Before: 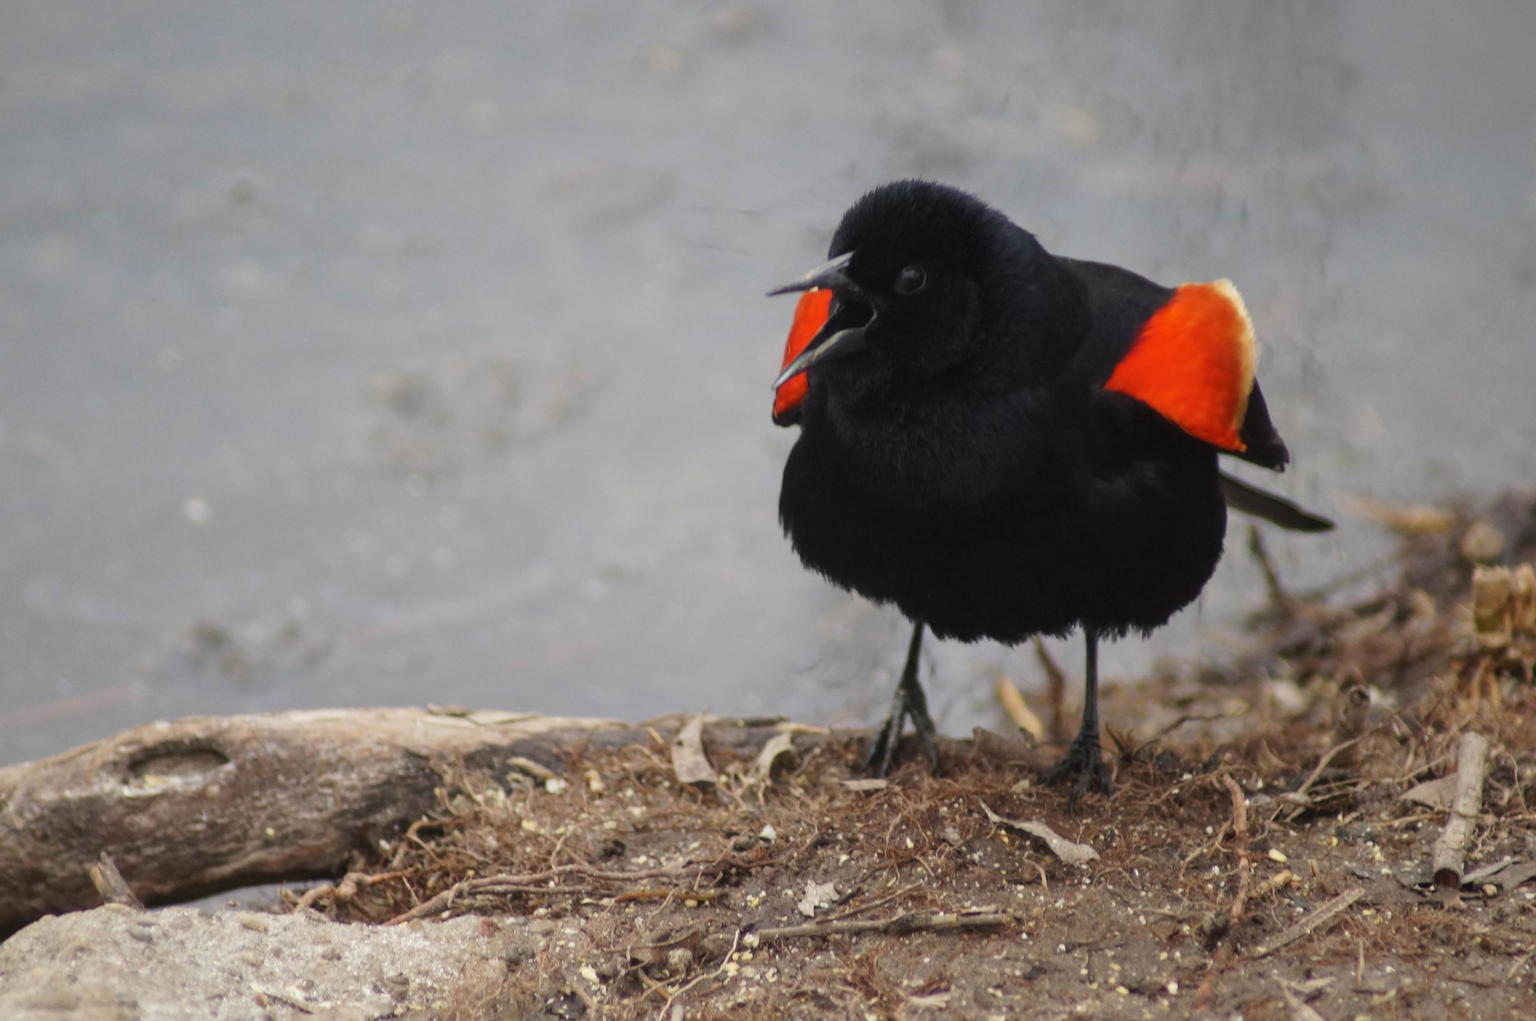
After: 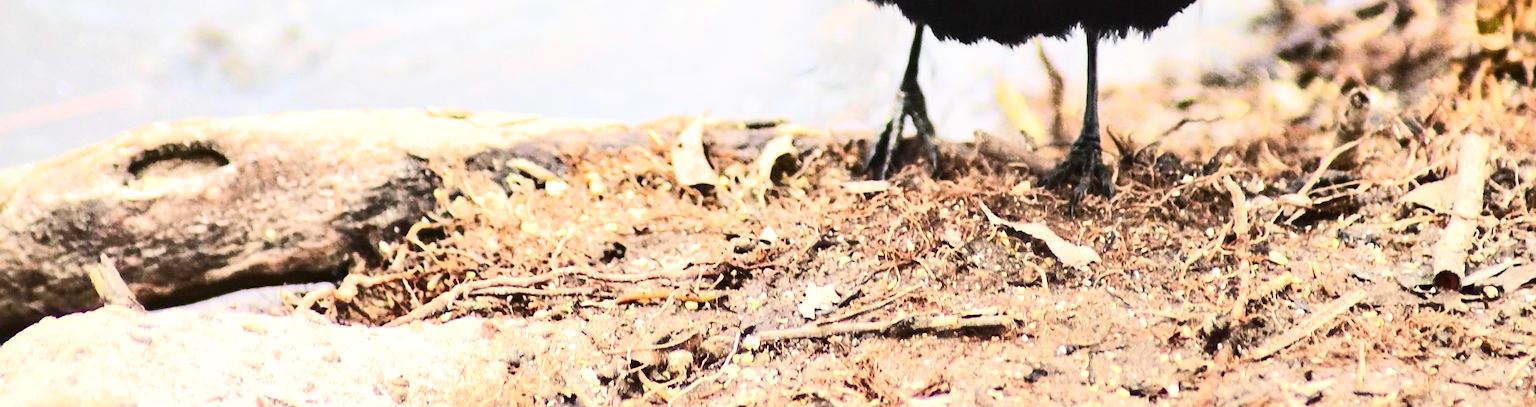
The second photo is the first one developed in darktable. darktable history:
crop and rotate: top 58.591%, bottom 1.519%
exposure: black level correction 0, exposure 1 EV, compensate highlight preservation false
sharpen: on, module defaults
tone equalizer: -7 EV 0.149 EV, -6 EV 0.592 EV, -5 EV 1.11 EV, -4 EV 1.37 EV, -3 EV 1.17 EV, -2 EV 0.6 EV, -1 EV 0.156 EV, edges refinement/feathering 500, mask exposure compensation -1.57 EV, preserve details no
tone curve: curves: ch0 [(0, 0) (0.56, 0.467) (0.846, 0.934) (1, 1)], color space Lab, independent channels, preserve colors none
shadows and highlights: low approximation 0.01, soften with gaussian
local contrast: mode bilateral grid, contrast 15, coarseness 36, detail 103%, midtone range 0.2
